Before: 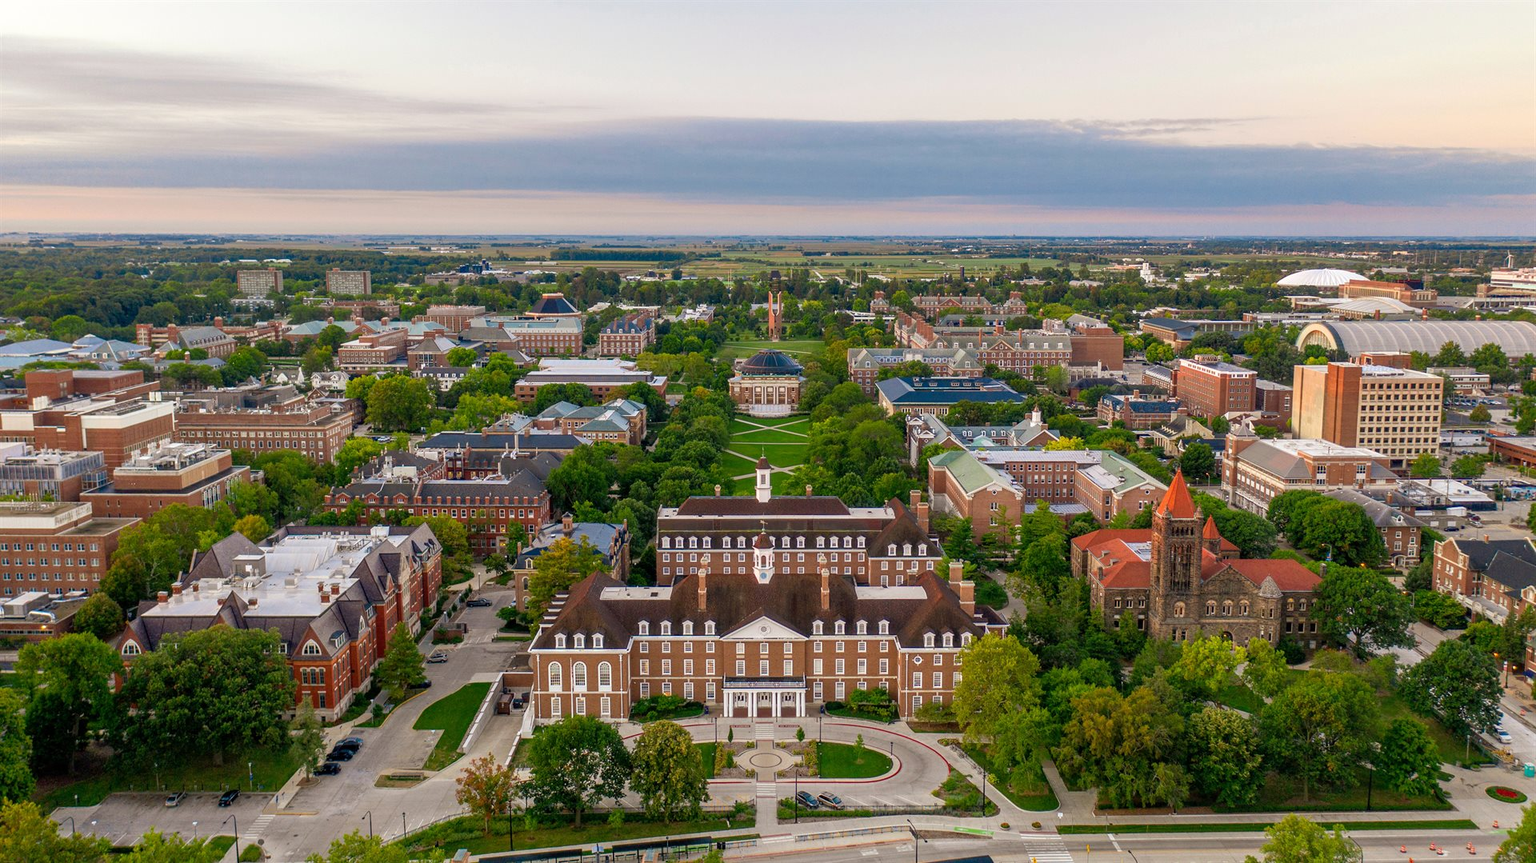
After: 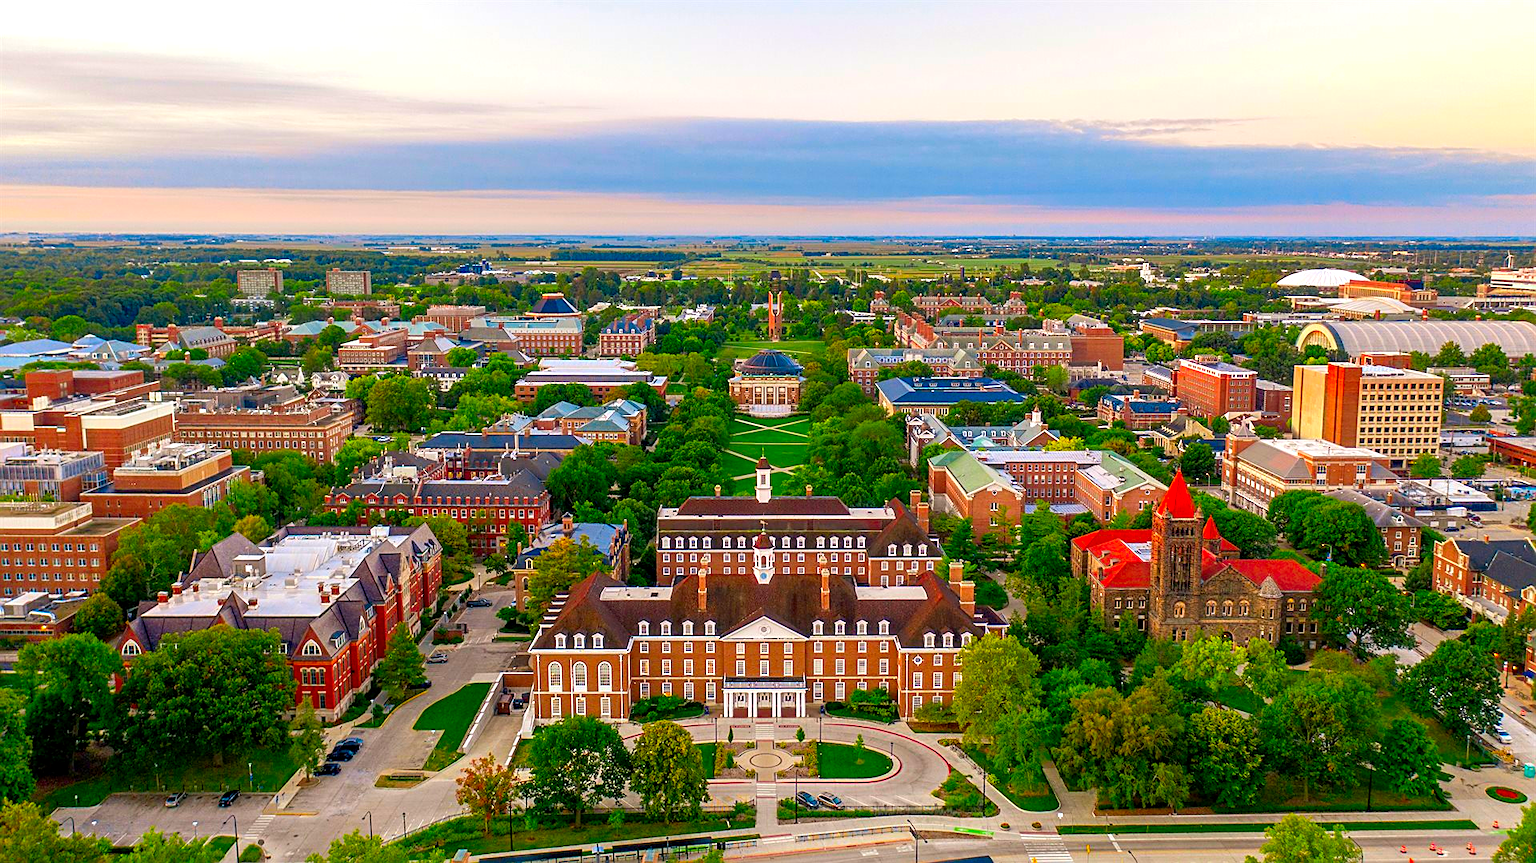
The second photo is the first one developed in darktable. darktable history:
exposure: black level correction 0.001, exposure 0.297 EV, compensate exposure bias true, compensate highlight preservation false
color correction: highlights b* -0.041, saturation 1.85
sharpen: on, module defaults
